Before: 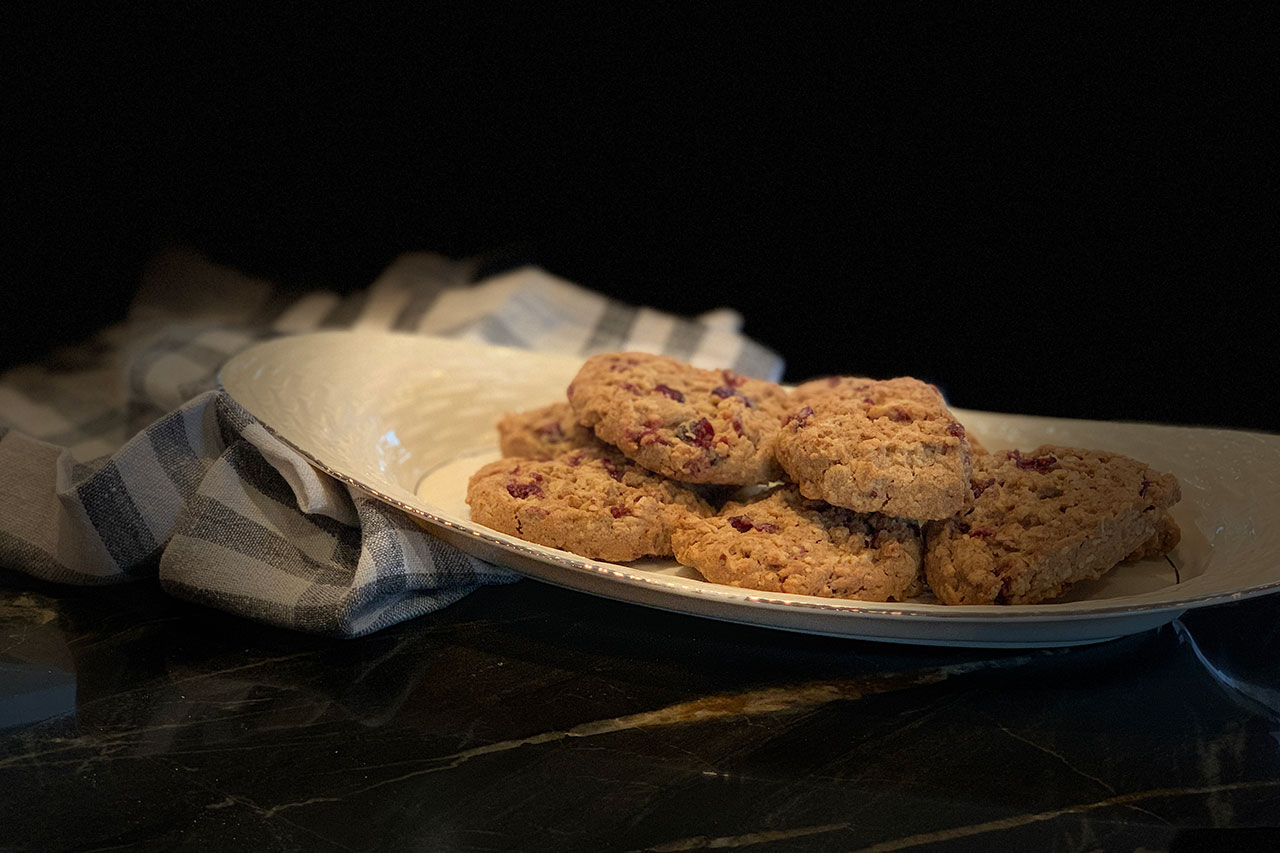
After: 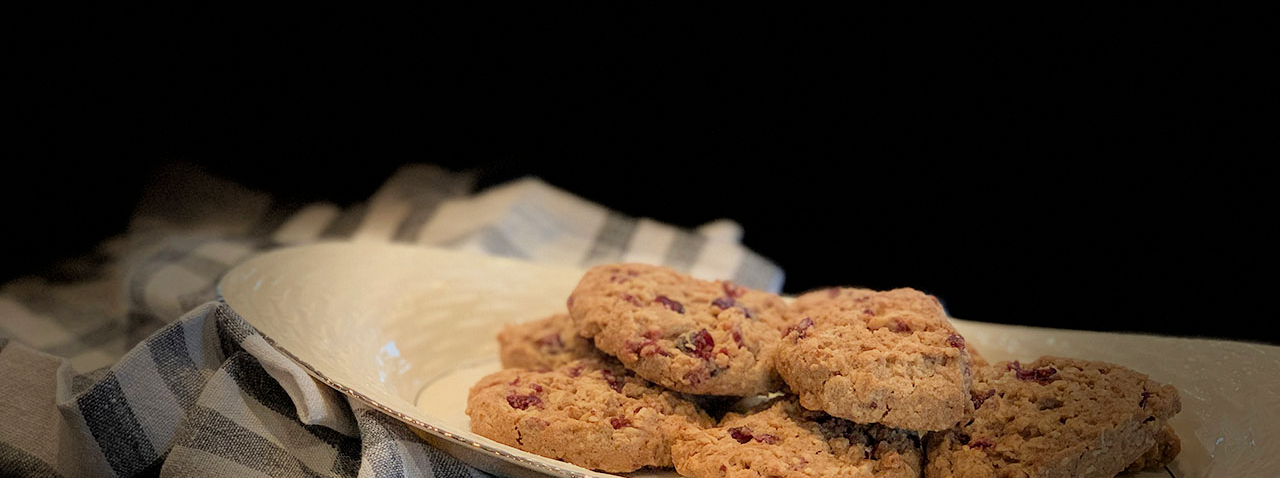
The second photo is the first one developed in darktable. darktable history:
crop and rotate: top 10.605%, bottom 33.274%
filmic rgb: hardness 4.17, contrast 0.921
exposure: black level correction 0.001, exposure 0.5 EV, compensate exposure bias true, compensate highlight preservation false
